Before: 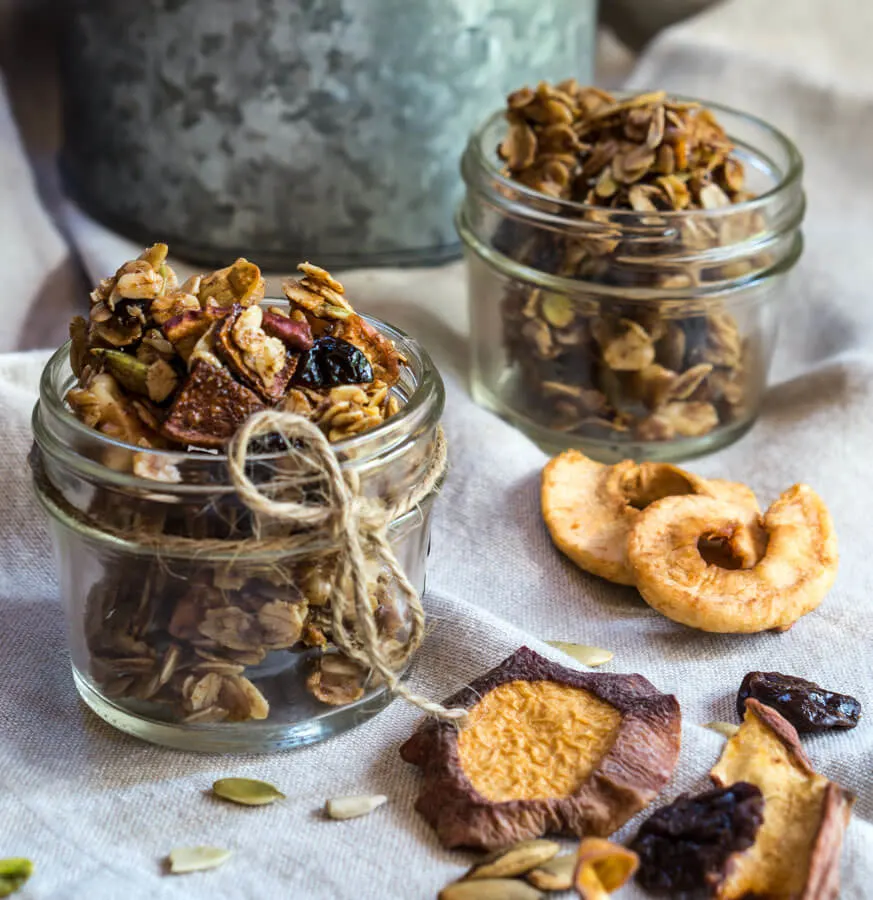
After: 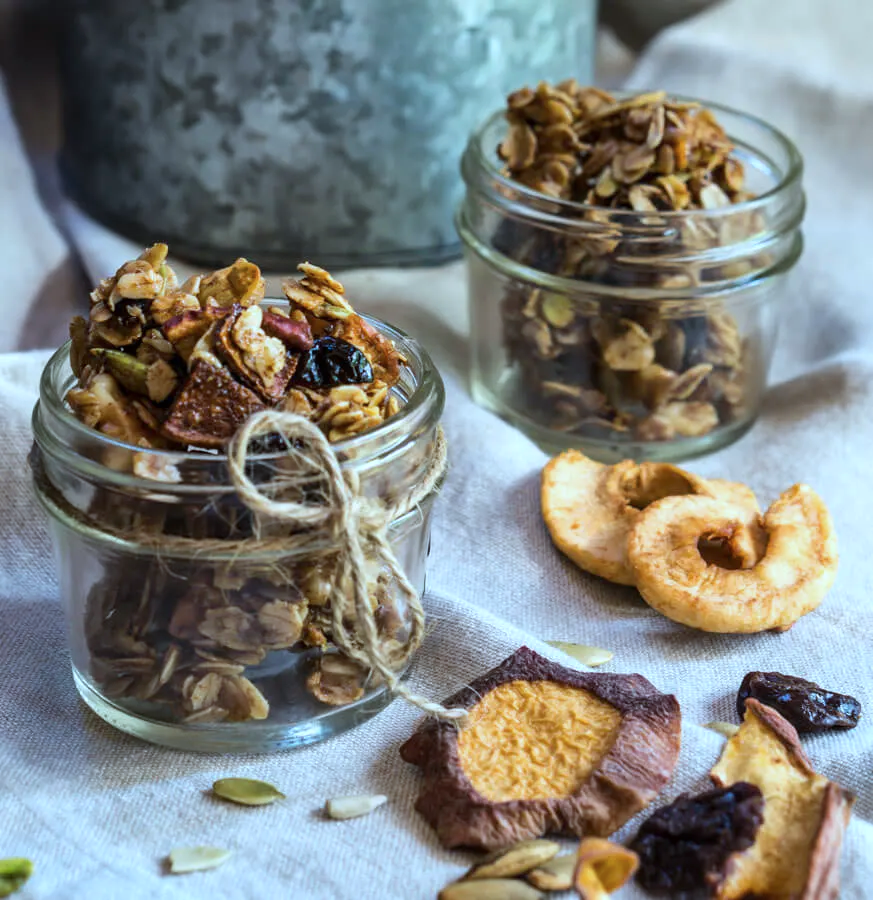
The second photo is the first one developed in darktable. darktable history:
color calibration: illuminant Planckian (black body), x 0.375, y 0.374, temperature 4122.21 K
